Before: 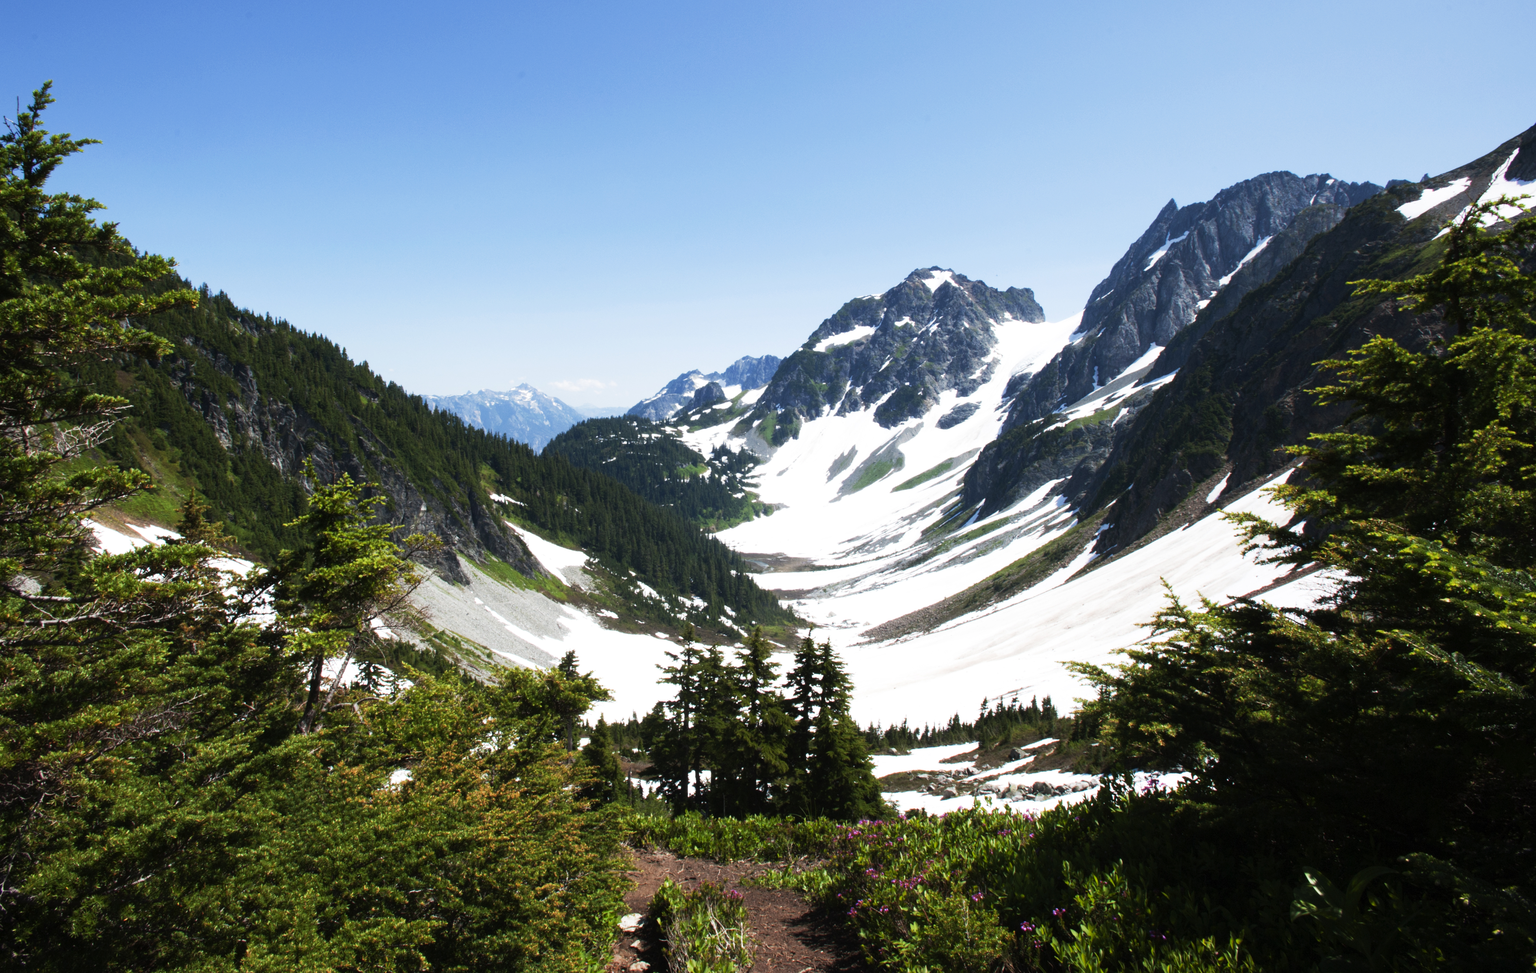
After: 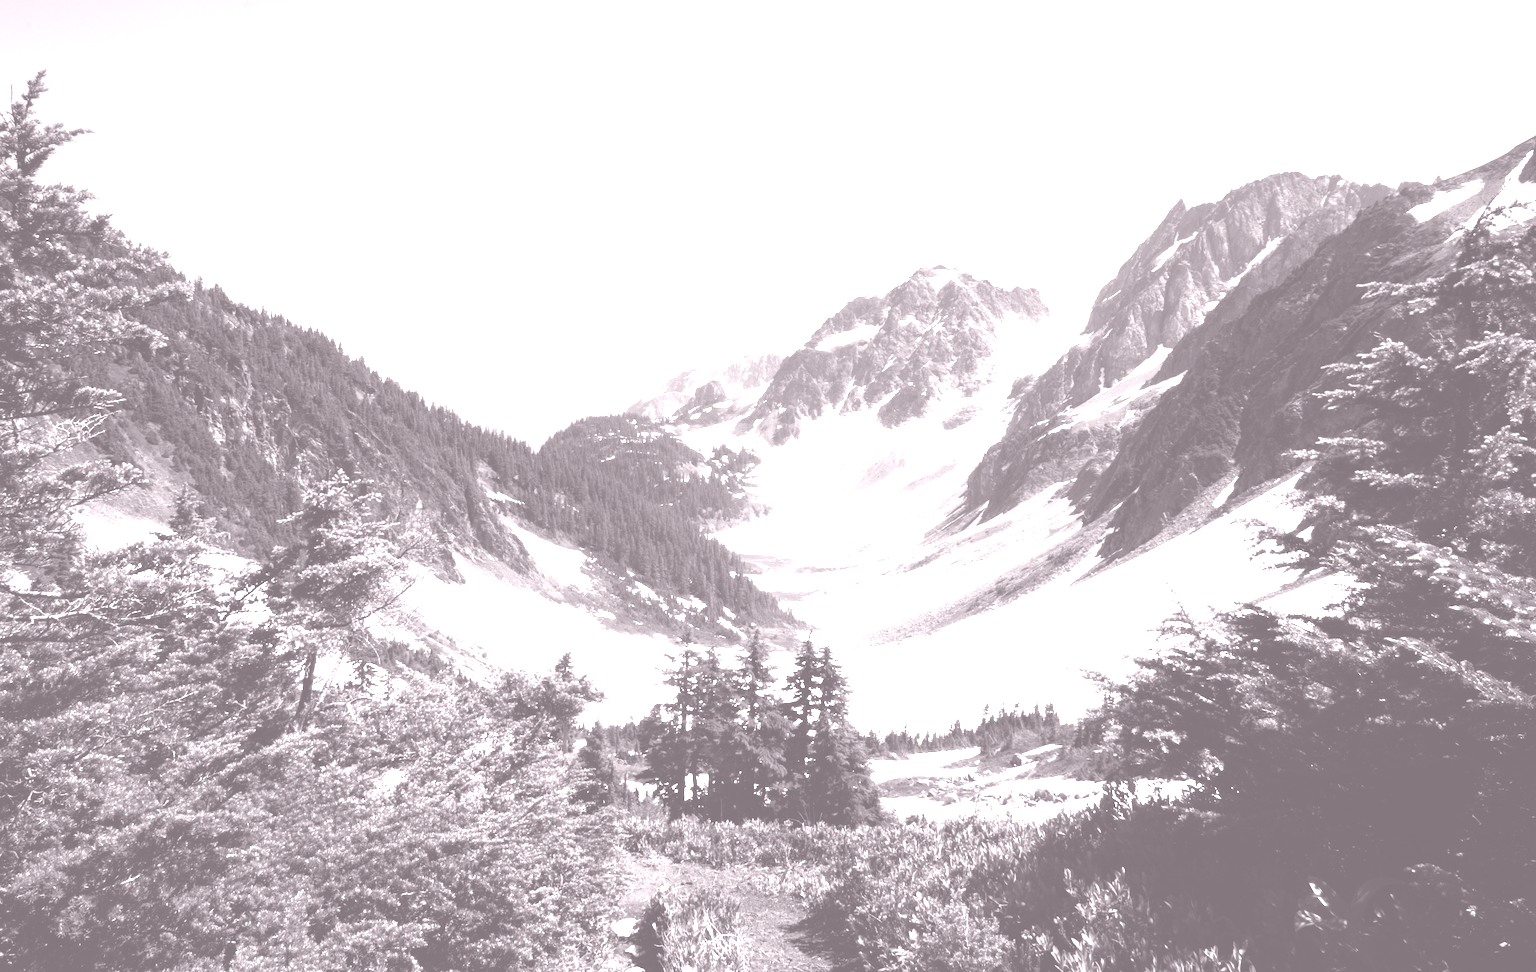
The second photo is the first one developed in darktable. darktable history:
contrast brightness saturation: contrast 0.08, saturation 0.02
tone equalizer: -8 EV -1.84 EV, -7 EV -1.16 EV, -6 EV -1.62 EV, smoothing diameter 25%, edges refinement/feathering 10, preserve details guided filter
crop and rotate: angle -0.5°
base curve: curves: ch0 [(0, 0) (0.472, 0.508) (1, 1)]
colorize: hue 25.2°, saturation 83%, source mix 82%, lightness 79%, version 1
